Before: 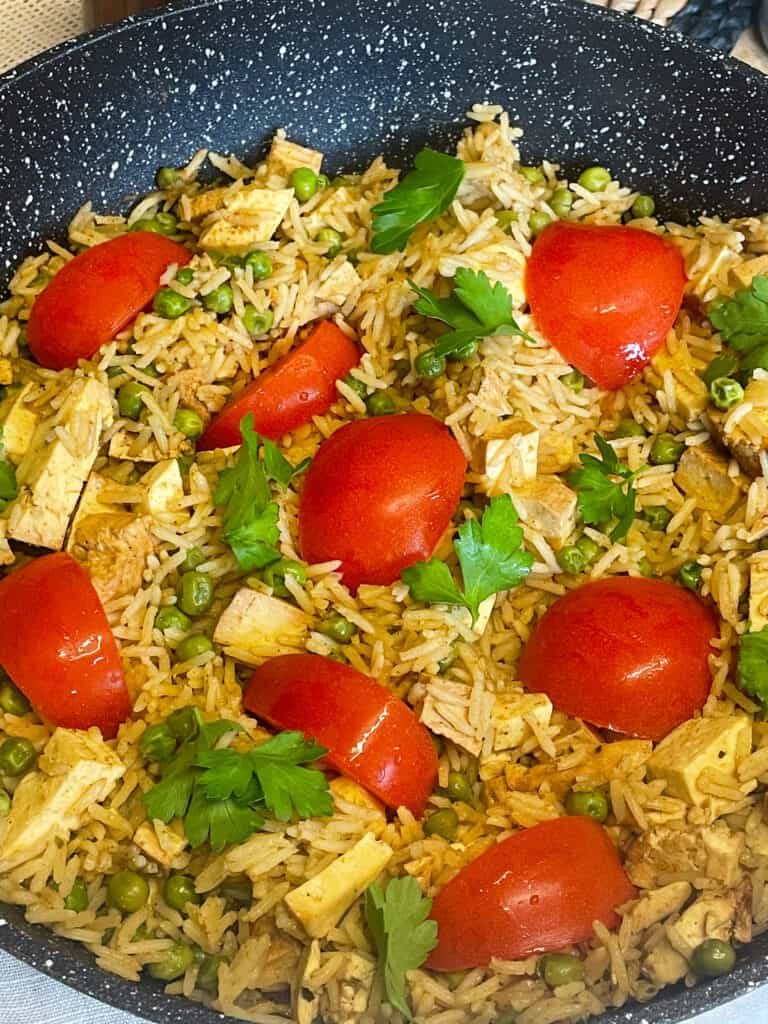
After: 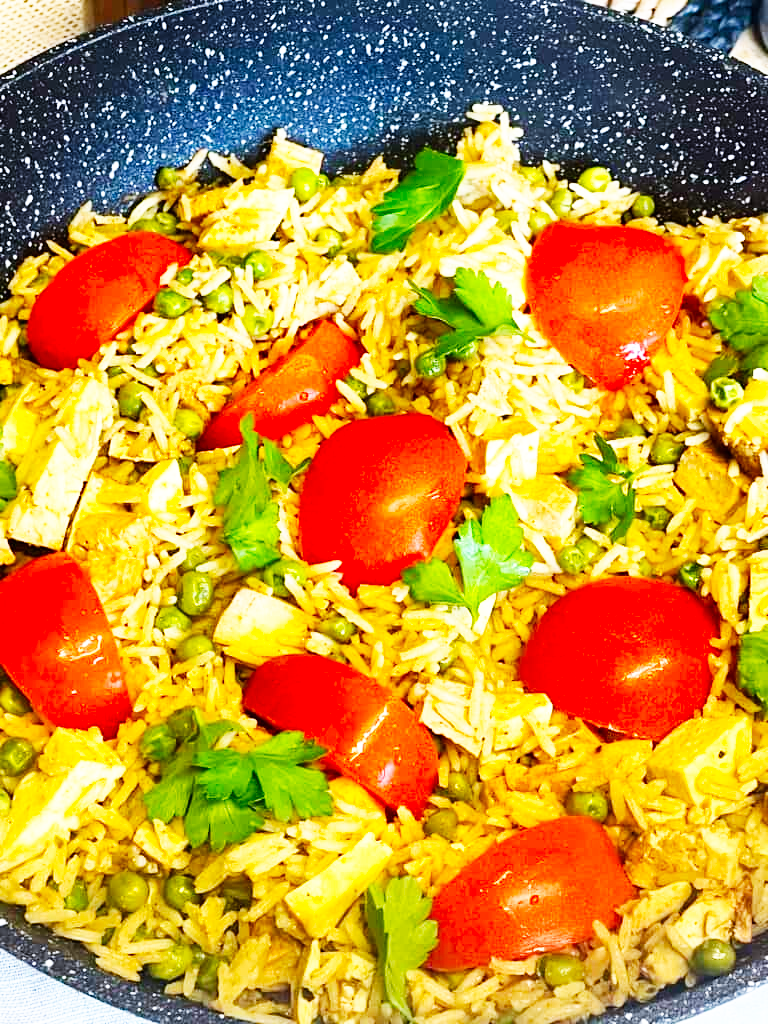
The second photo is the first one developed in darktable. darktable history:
haze removal: adaptive false
exposure: compensate exposure bias true, compensate highlight preservation false
base curve: curves: ch0 [(0, 0) (0.007, 0.004) (0.027, 0.03) (0.046, 0.07) (0.207, 0.54) (0.442, 0.872) (0.673, 0.972) (1, 1)], preserve colors none
color calibration: output colorfulness [0, 0.315, 0, 0], illuminant as shot in camera, x 0.358, y 0.373, temperature 4628.91 K
